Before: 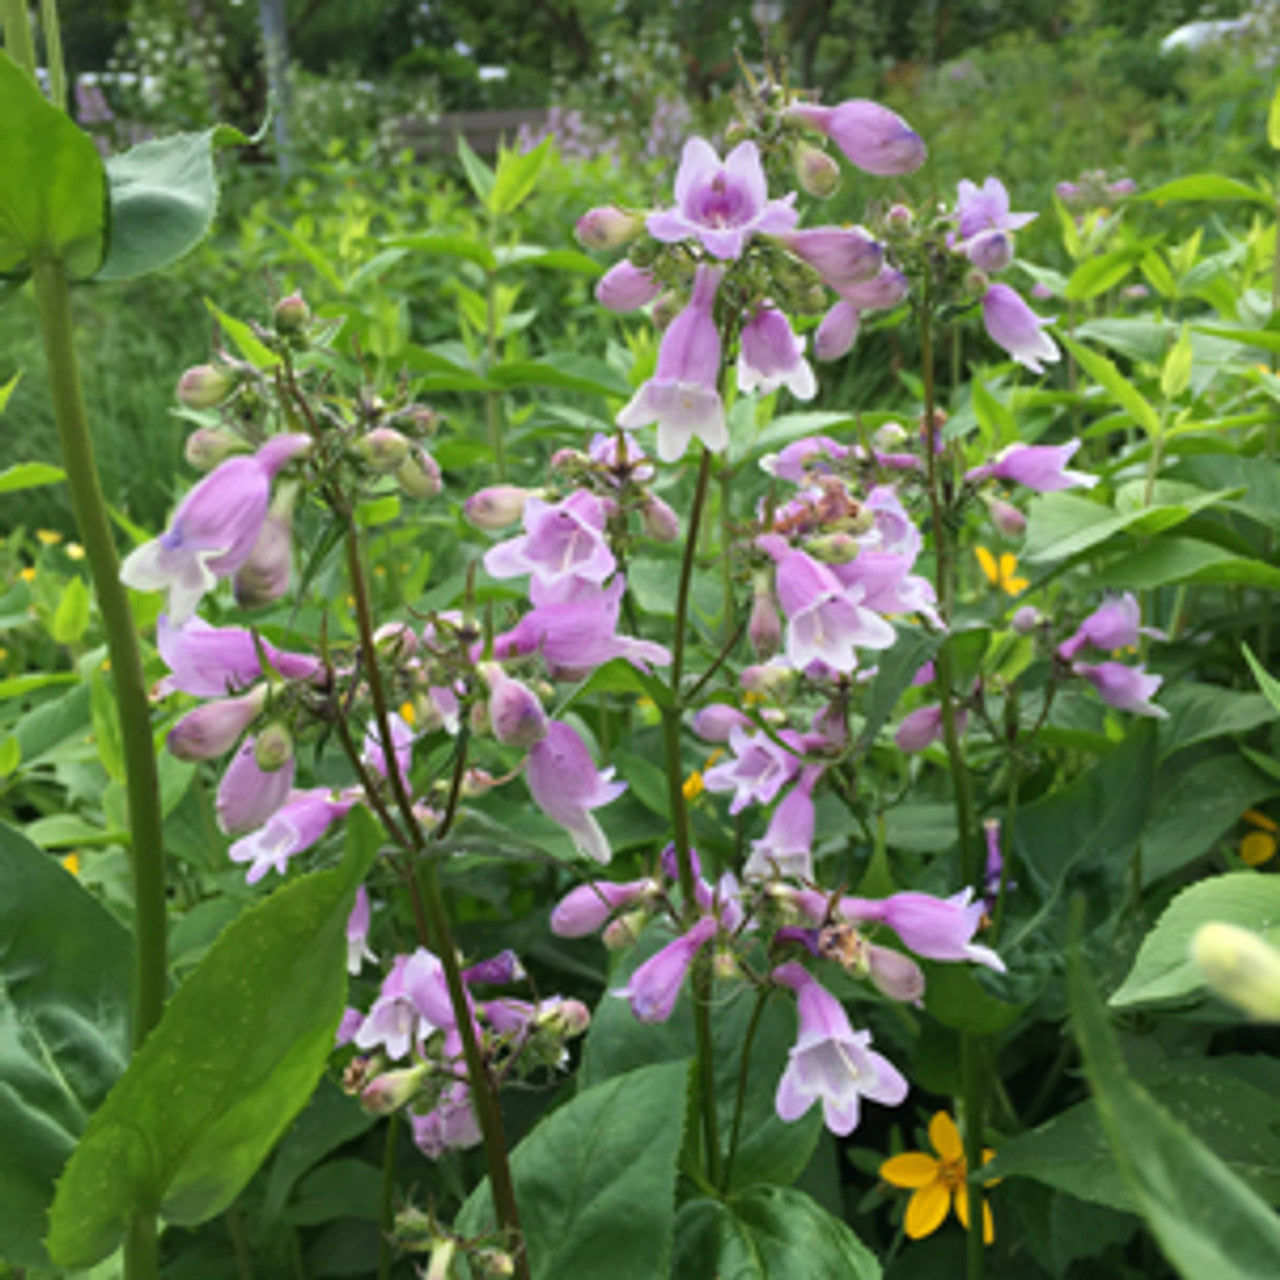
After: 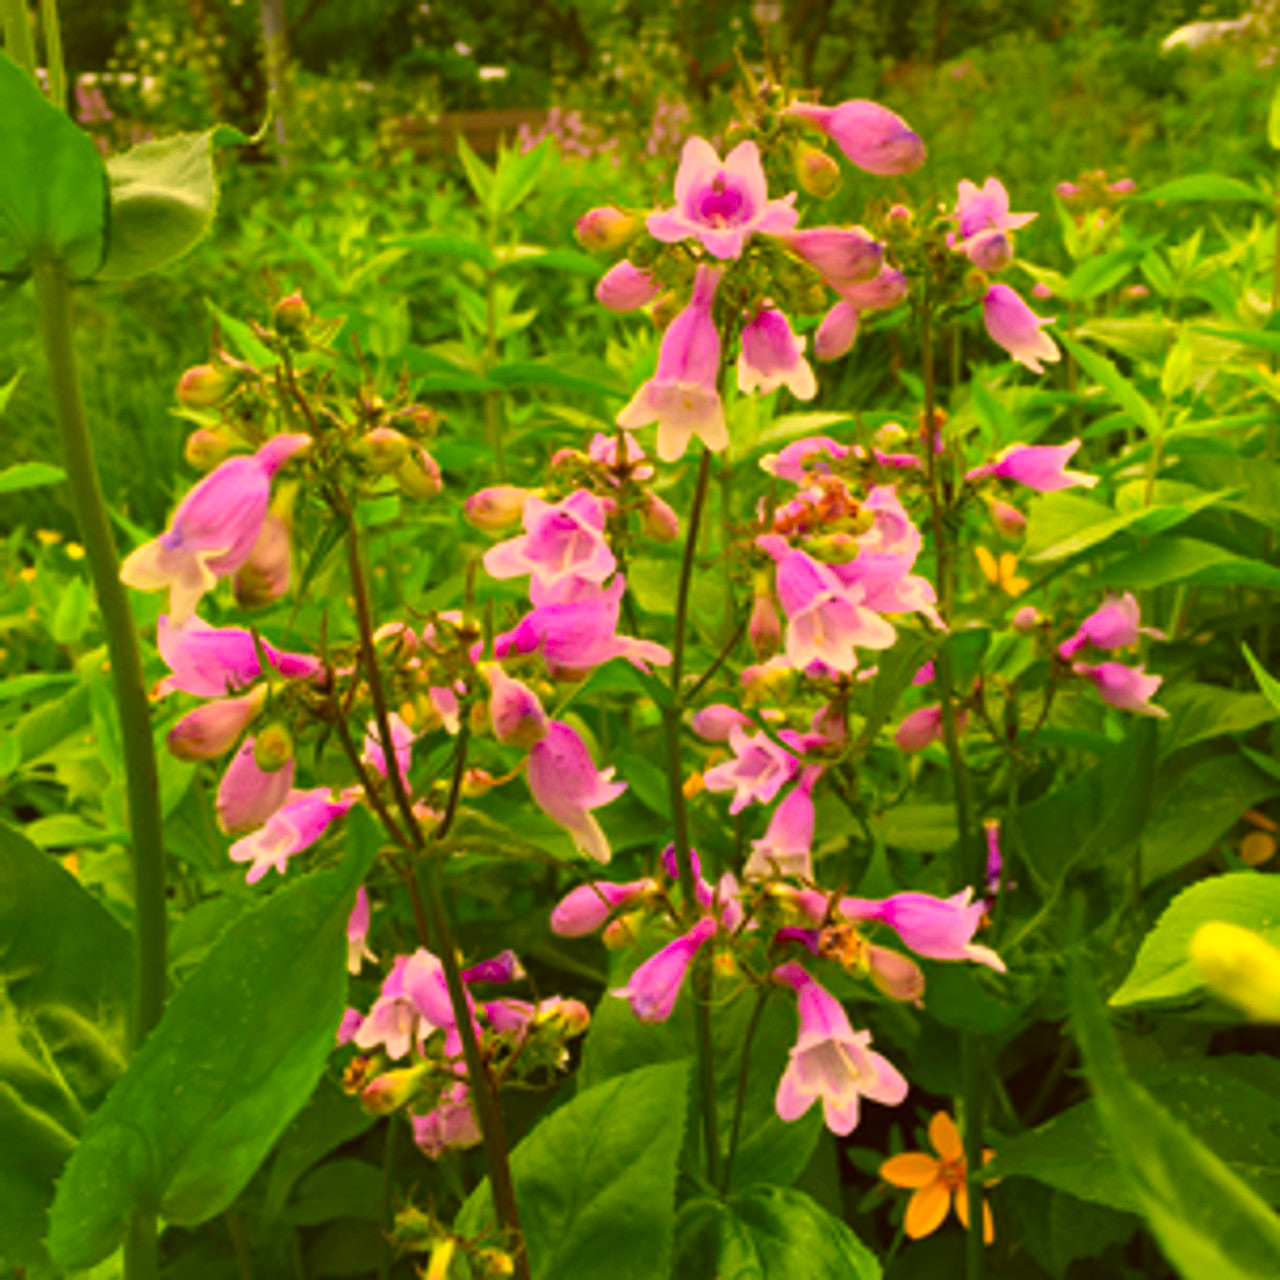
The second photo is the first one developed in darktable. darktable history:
color correction: highlights a* 10.9, highlights b* 30.05, shadows a* 2.59, shadows b* 17.68, saturation 1.73
